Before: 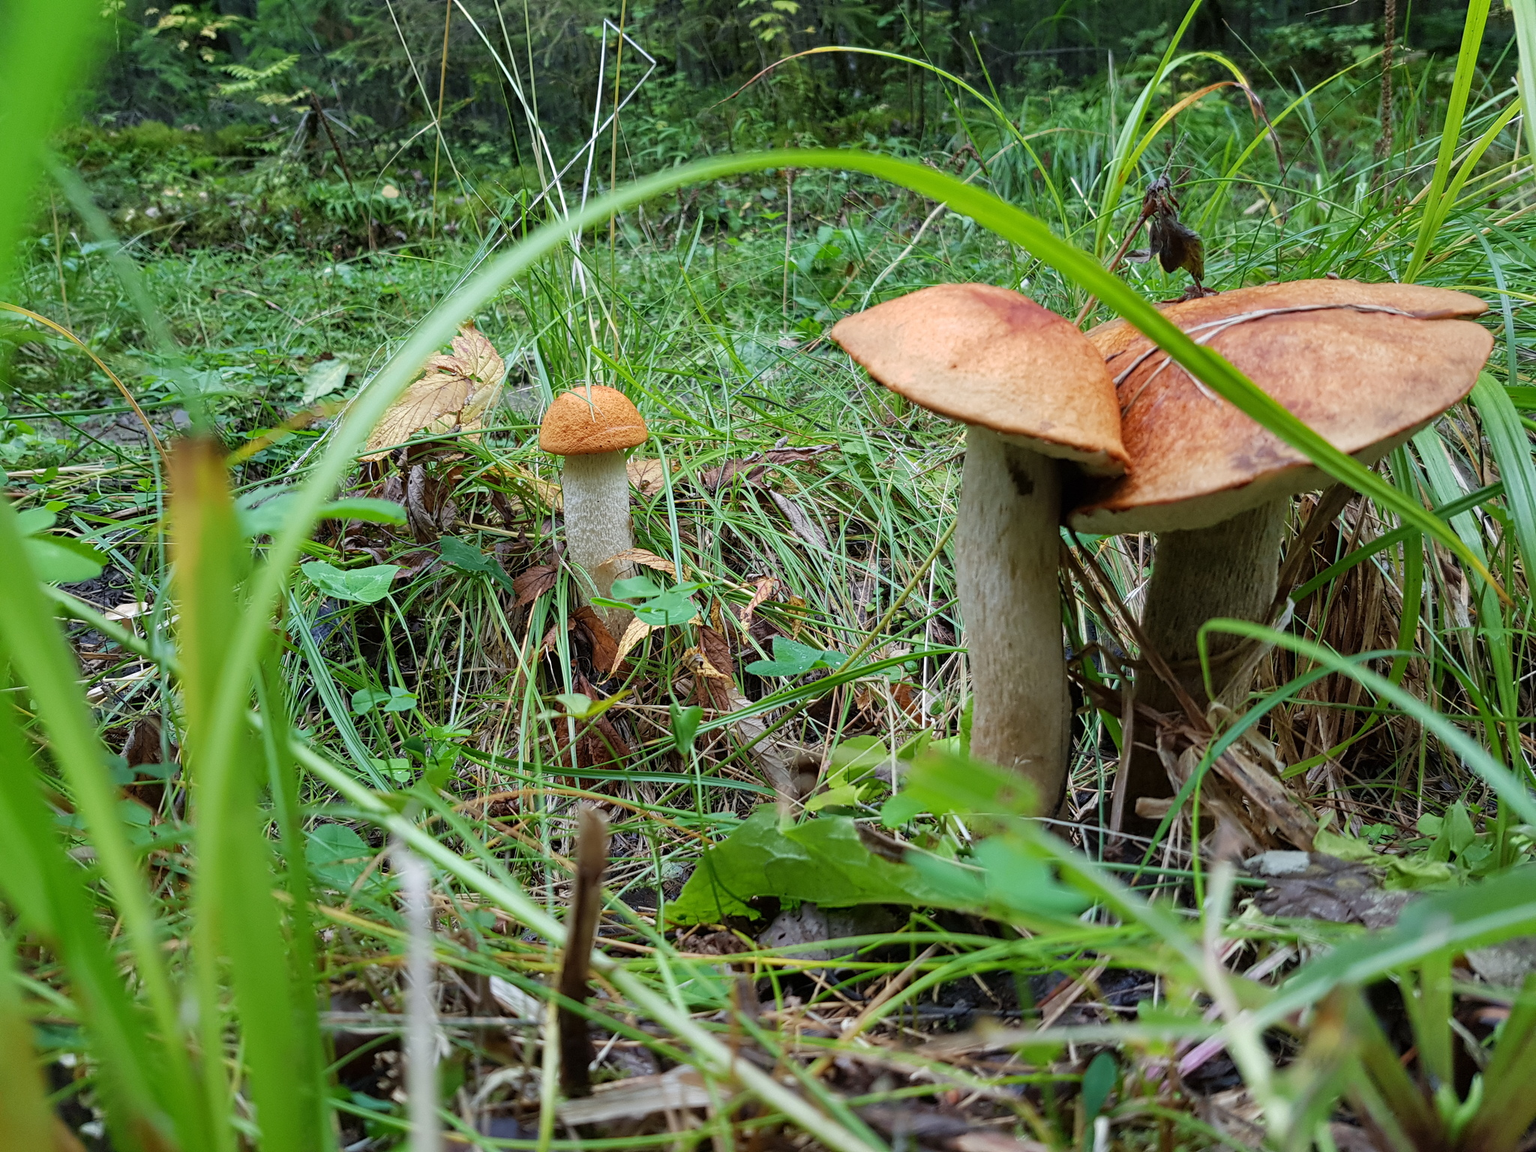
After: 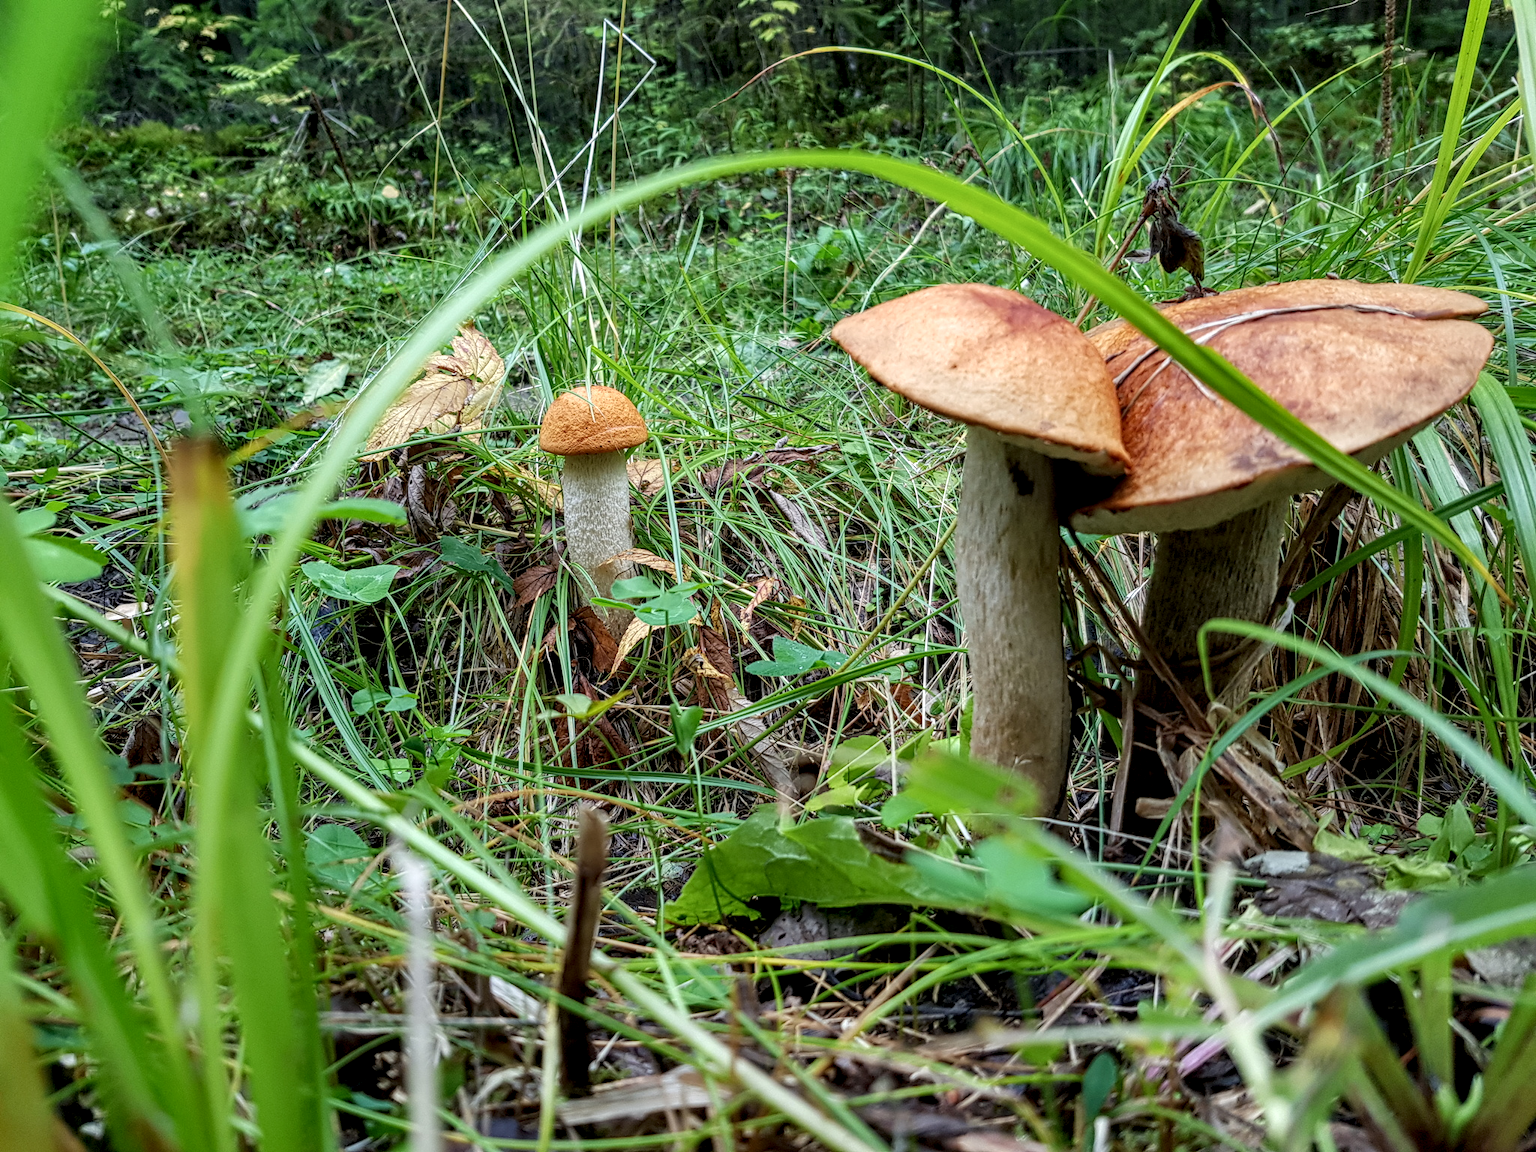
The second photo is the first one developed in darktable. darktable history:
local contrast: highlights 29%, detail 150%
